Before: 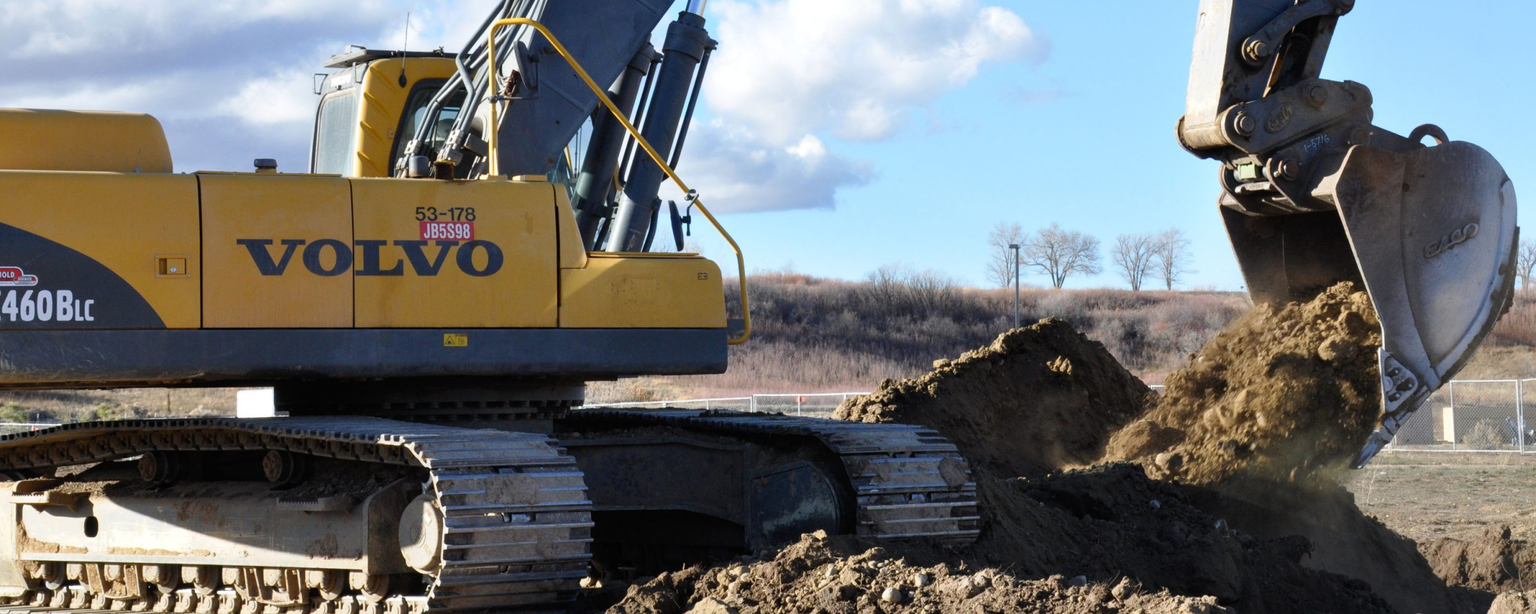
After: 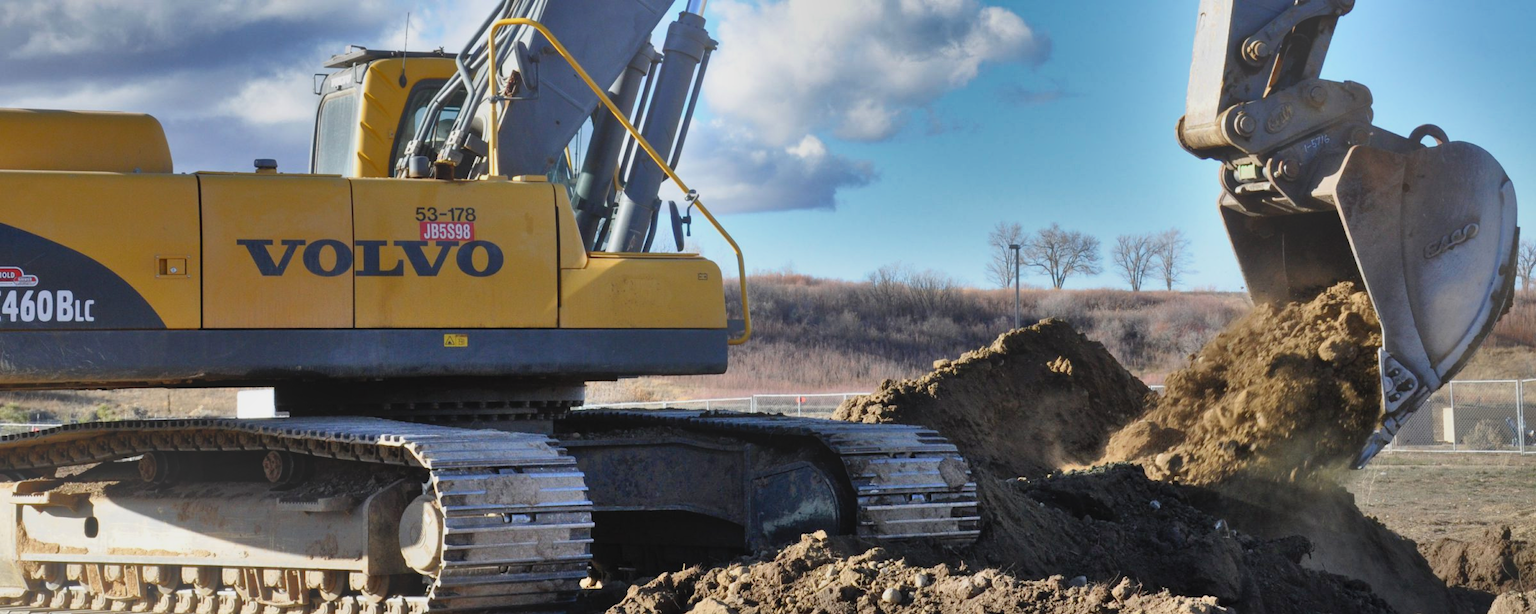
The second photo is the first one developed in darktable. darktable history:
shadows and highlights: shadows 80.73, white point adjustment -9.07, highlights -61.46, soften with gaussian
bloom: size 40%
